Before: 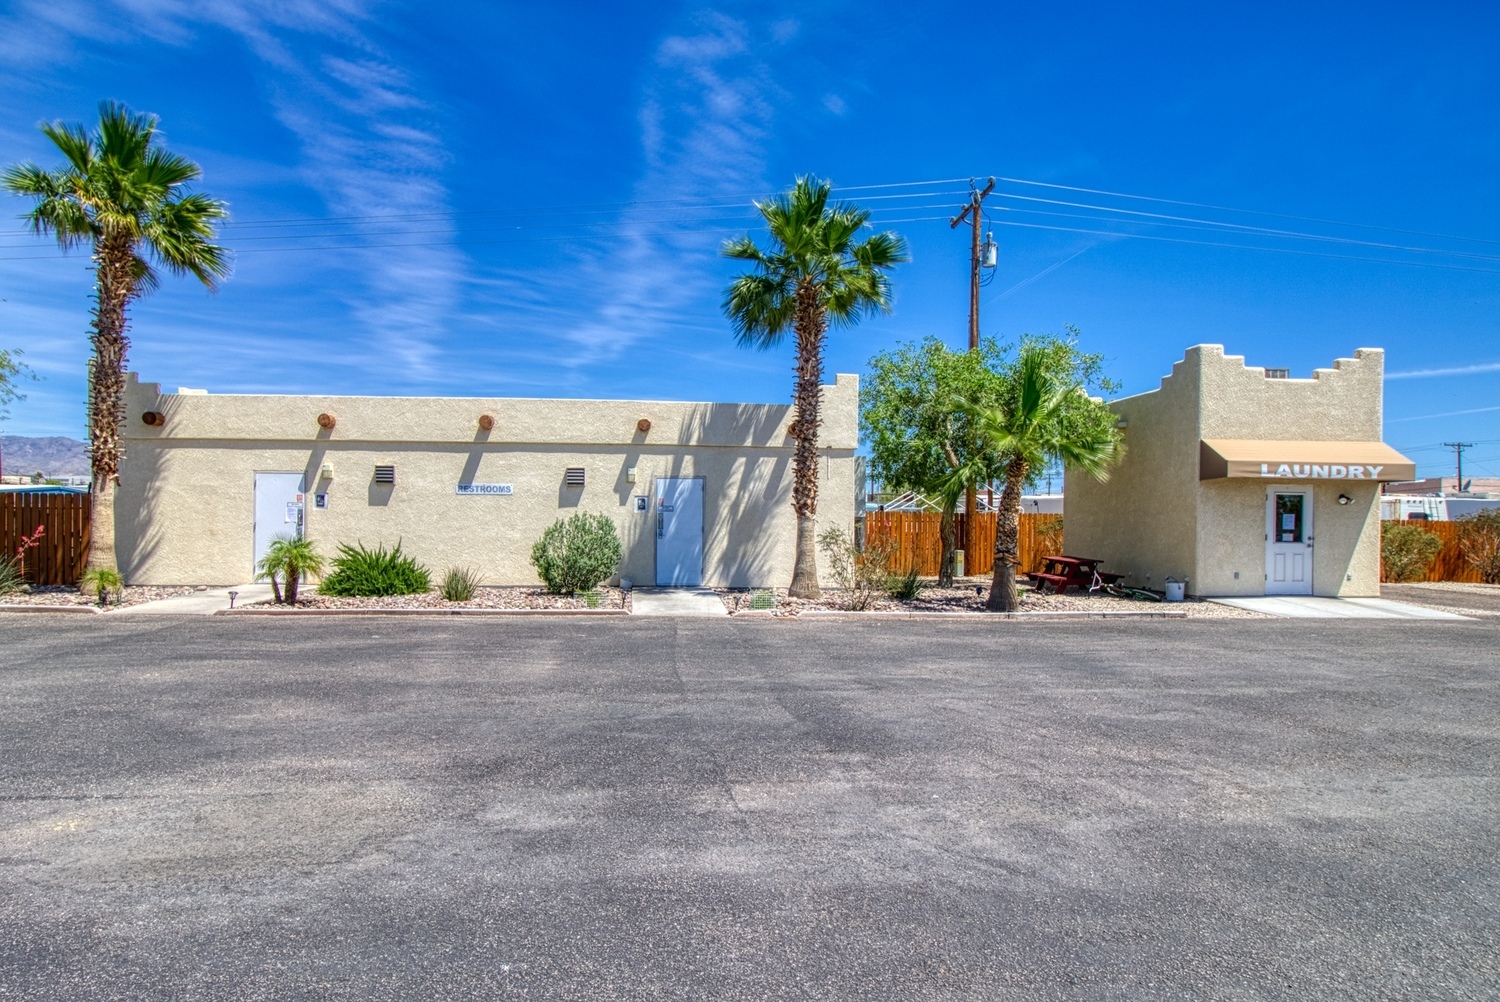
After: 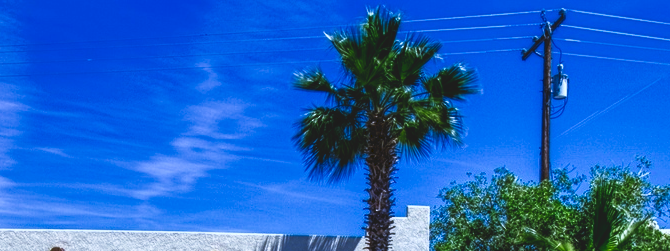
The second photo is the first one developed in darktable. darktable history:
crop: left 28.64%, top 16.832%, right 26.637%, bottom 58.055%
tone curve: curves: ch0 [(0, 0) (0.003, 0.103) (0.011, 0.103) (0.025, 0.105) (0.044, 0.108) (0.069, 0.108) (0.1, 0.111) (0.136, 0.121) (0.177, 0.145) (0.224, 0.174) (0.277, 0.223) (0.335, 0.289) (0.399, 0.374) (0.468, 0.47) (0.543, 0.579) (0.623, 0.687) (0.709, 0.787) (0.801, 0.879) (0.898, 0.942) (1, 1)], preserve colors none
white balance: red 0.871, blue 1.249
rgb curve: curves: ch0 [(0, 0) (0.415, 0.237) (1, 1)]
